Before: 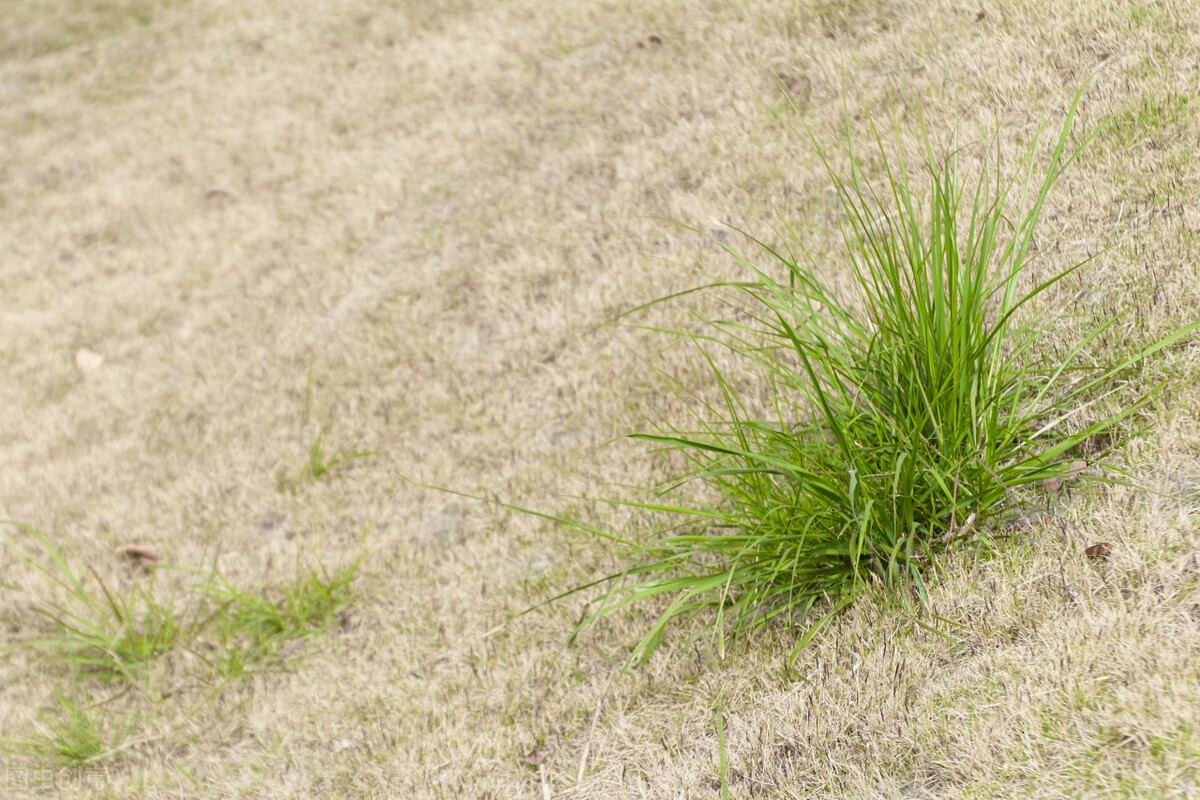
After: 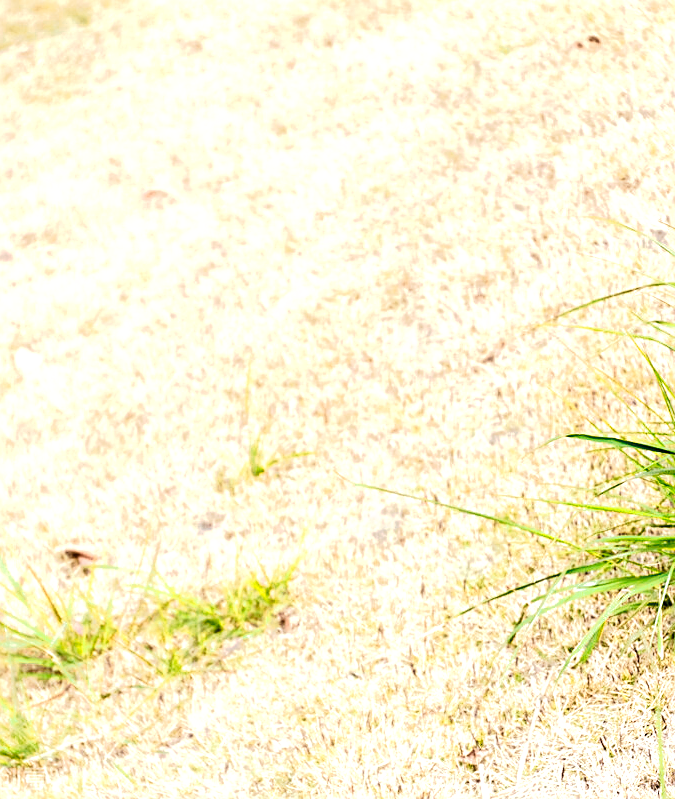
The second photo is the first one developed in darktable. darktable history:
crop: left 5.114%, right 38.589%
sharpen: on, module defaults
filmic rgb: black relative exposure -5.5 EV, white relative exposure 2.5 EV, threshold 3 EV, target black luminance 0%, hardness 4.51, latitude 67.35%, contrast 1.453, shadows ↔ highlights balance -3.52%, preserve chrominance no, color science v4 (2020), contrast in shadows soft, enable highlight reconstruction true
tone equalizer: -8 EV -0.417 EV, -7 EV -0.389 EV, -6 EV -0.333 EV, -5 EV -0.222 EV, -3 EV 0.222 EV, -2 EV 0.333 EV, -1 EV 0.389 EV, +0 EV 0.417 EV, edges refinement/feathering 500, mask exposure compensation -1.57 EV, preserve details no
color zones: curves: ch0 [(0.018, 0.548) (0.197, 0.654) (0.425, 0.447) (0.605, 0.658) (0.732, 0.579)]; ch1 [(0.105, 0.531) (0.224, 0.531) (0.386, 0.39) (0.618, 0.456) (0.732, 0.456) (0.956, 0.421)]; ch2 [(0.039, 0.583) (0.215, 0.465) (0.399, 0.544) (0.465, 0.548) (0.614, 0.447) (0.724, 0.43) (0.882, 0.623) (0.956, 0.632)]
exposure: black level correction 0.01, exposure 0.014 EV, compensate highlight preservation false
tone curve: curves: ch0 [(0, 0) (0.003, 0.032) (0.011, 0.04) (0.025, 0.058) (0.044, 0.084) (0.069, 0.107) (0.1, 0.13) (0.136, 0.158) (0.177, 0.193) (0.224, 0.236) (0.277, 0.283) (0.335, 0.335) (0.399, 0.399) (0.468, 0.467) (0.543, 0.533) (0.623, 0.612) (0.709, 0.698) (0.801, 0.776) (0.898, 0.848) (1, 1)], preserve colors none
